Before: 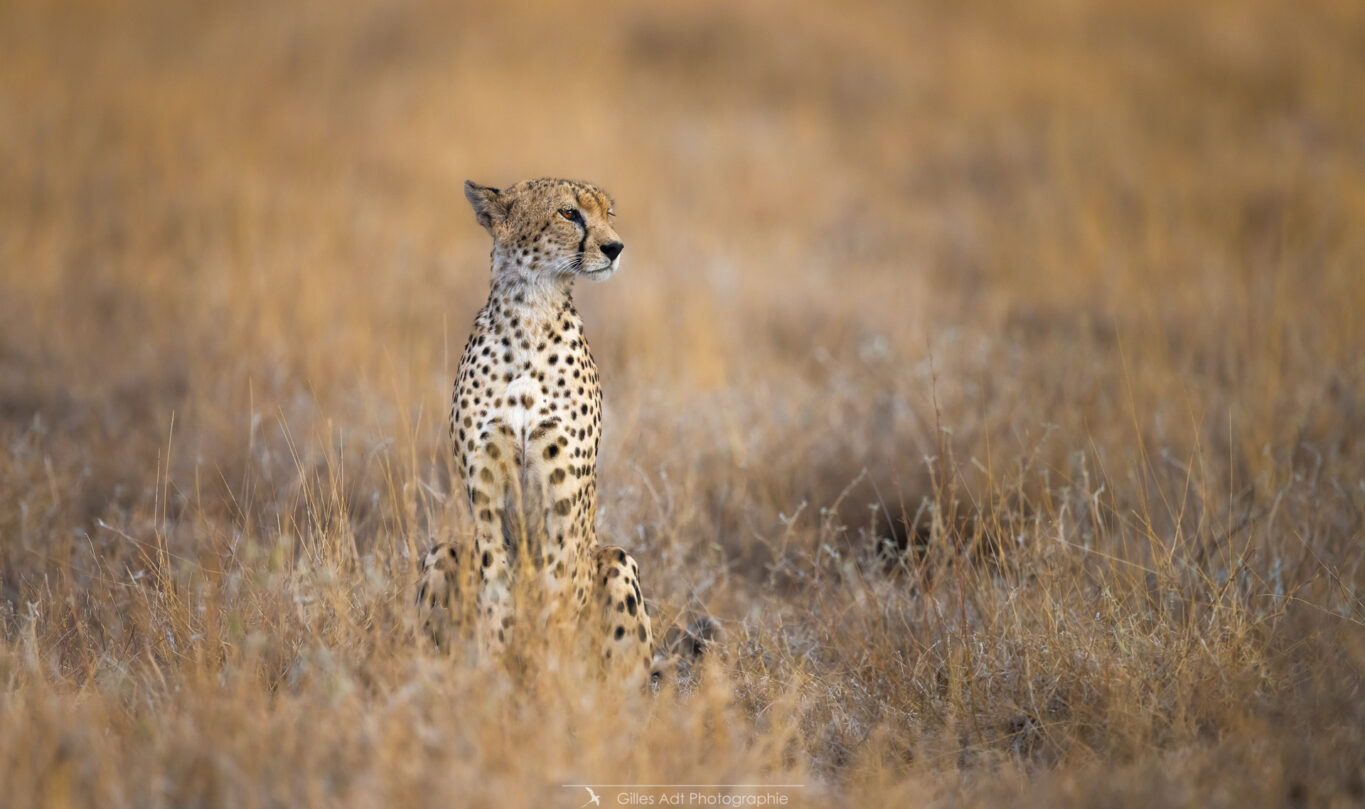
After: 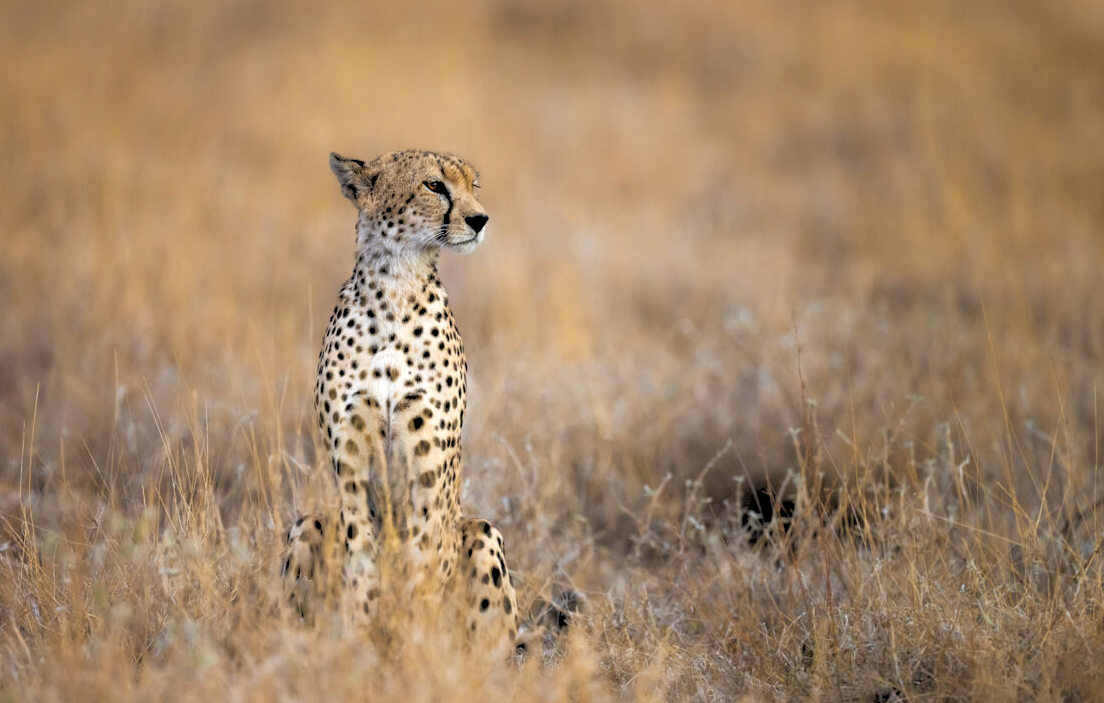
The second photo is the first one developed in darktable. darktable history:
crop: left 9.929%, top 3.475%, right 9.188%, bottom 9.529%
rgb levels: levels [[0.029, 0.461, 0.922], [0, 0.5, 1], [0, 0.5, 1]]
